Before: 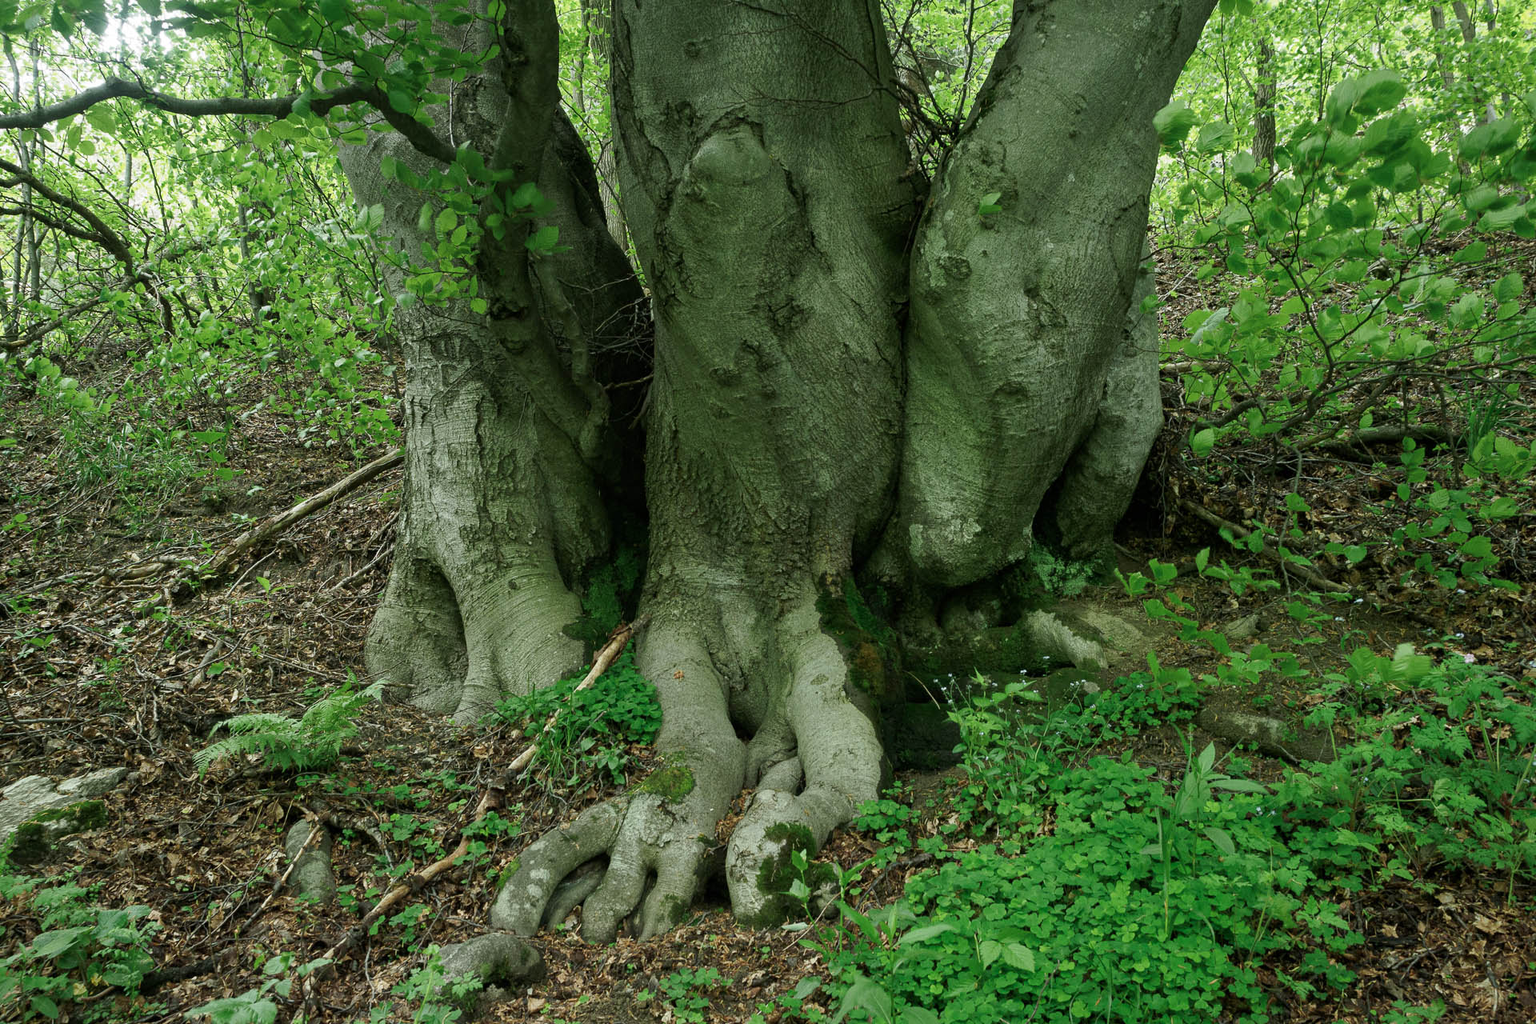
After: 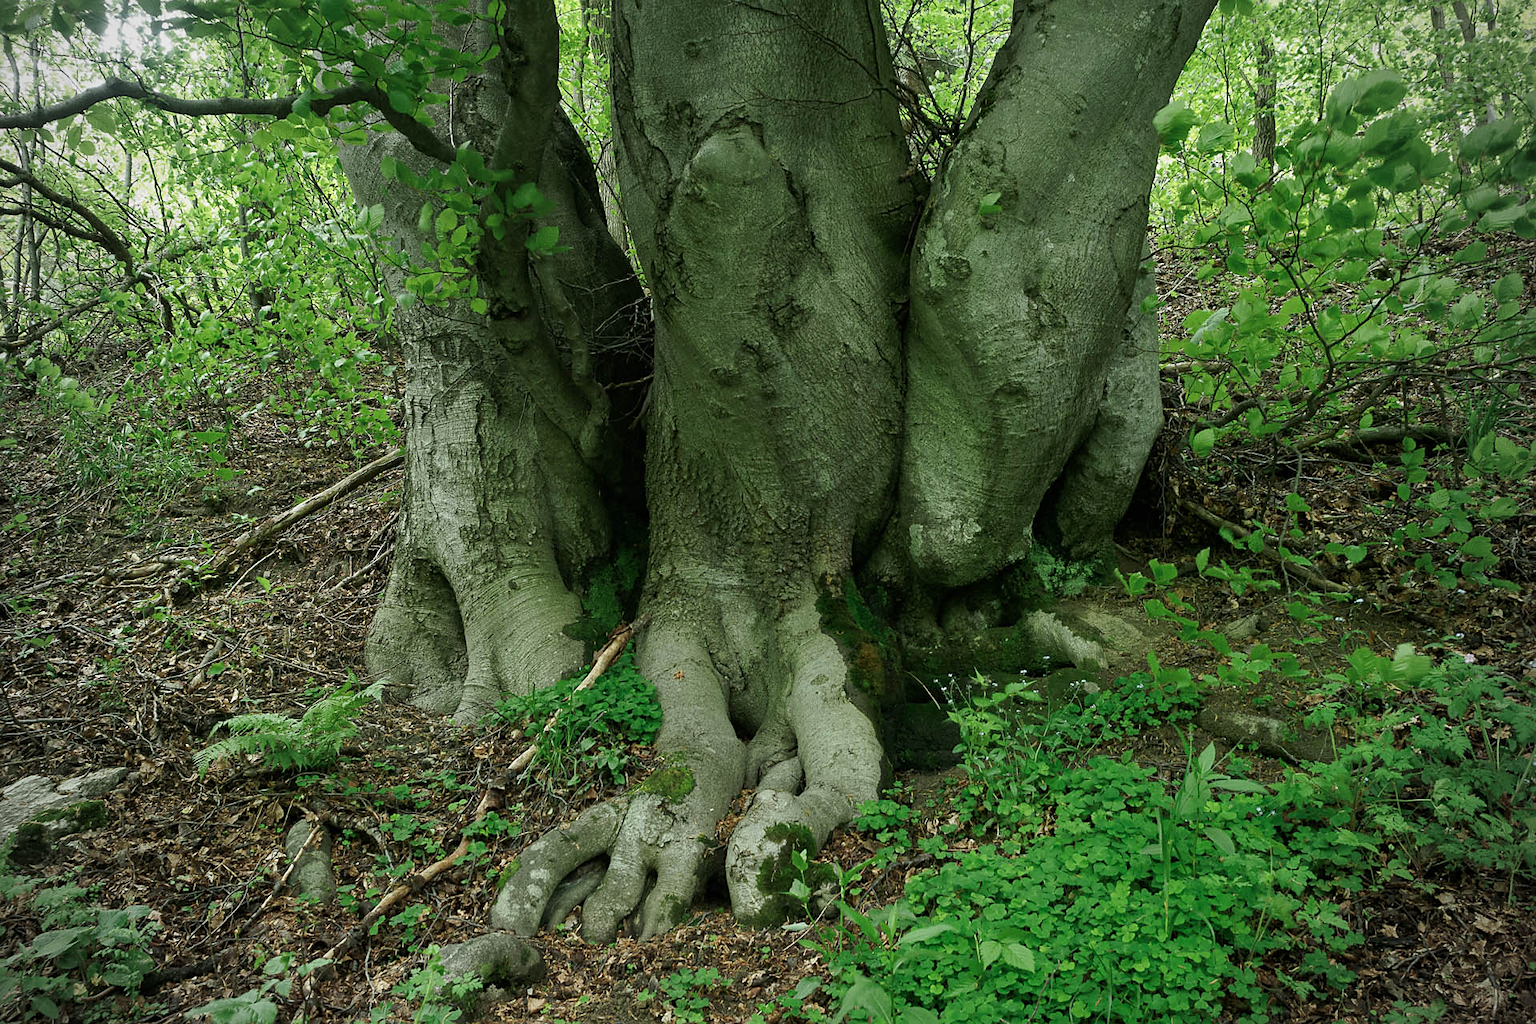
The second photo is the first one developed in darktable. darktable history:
sharpen: radius 1.497, amount 0.391, threshold 1.51
vignetting: on, module defaults
